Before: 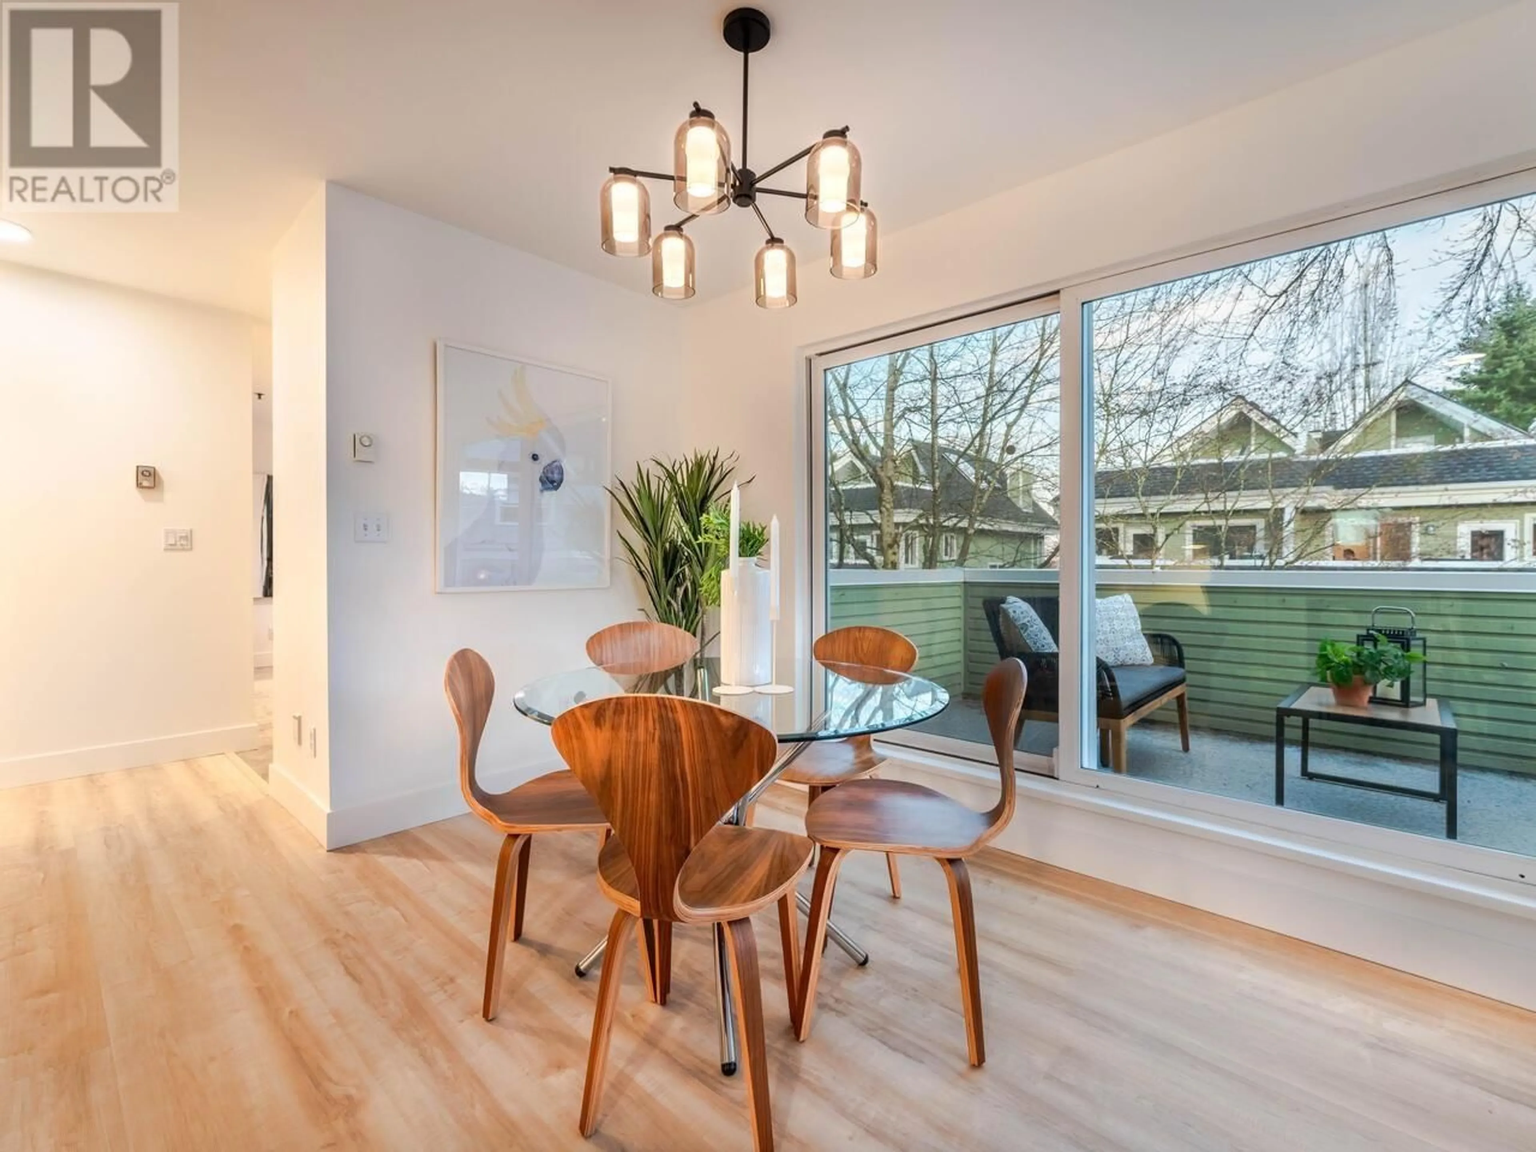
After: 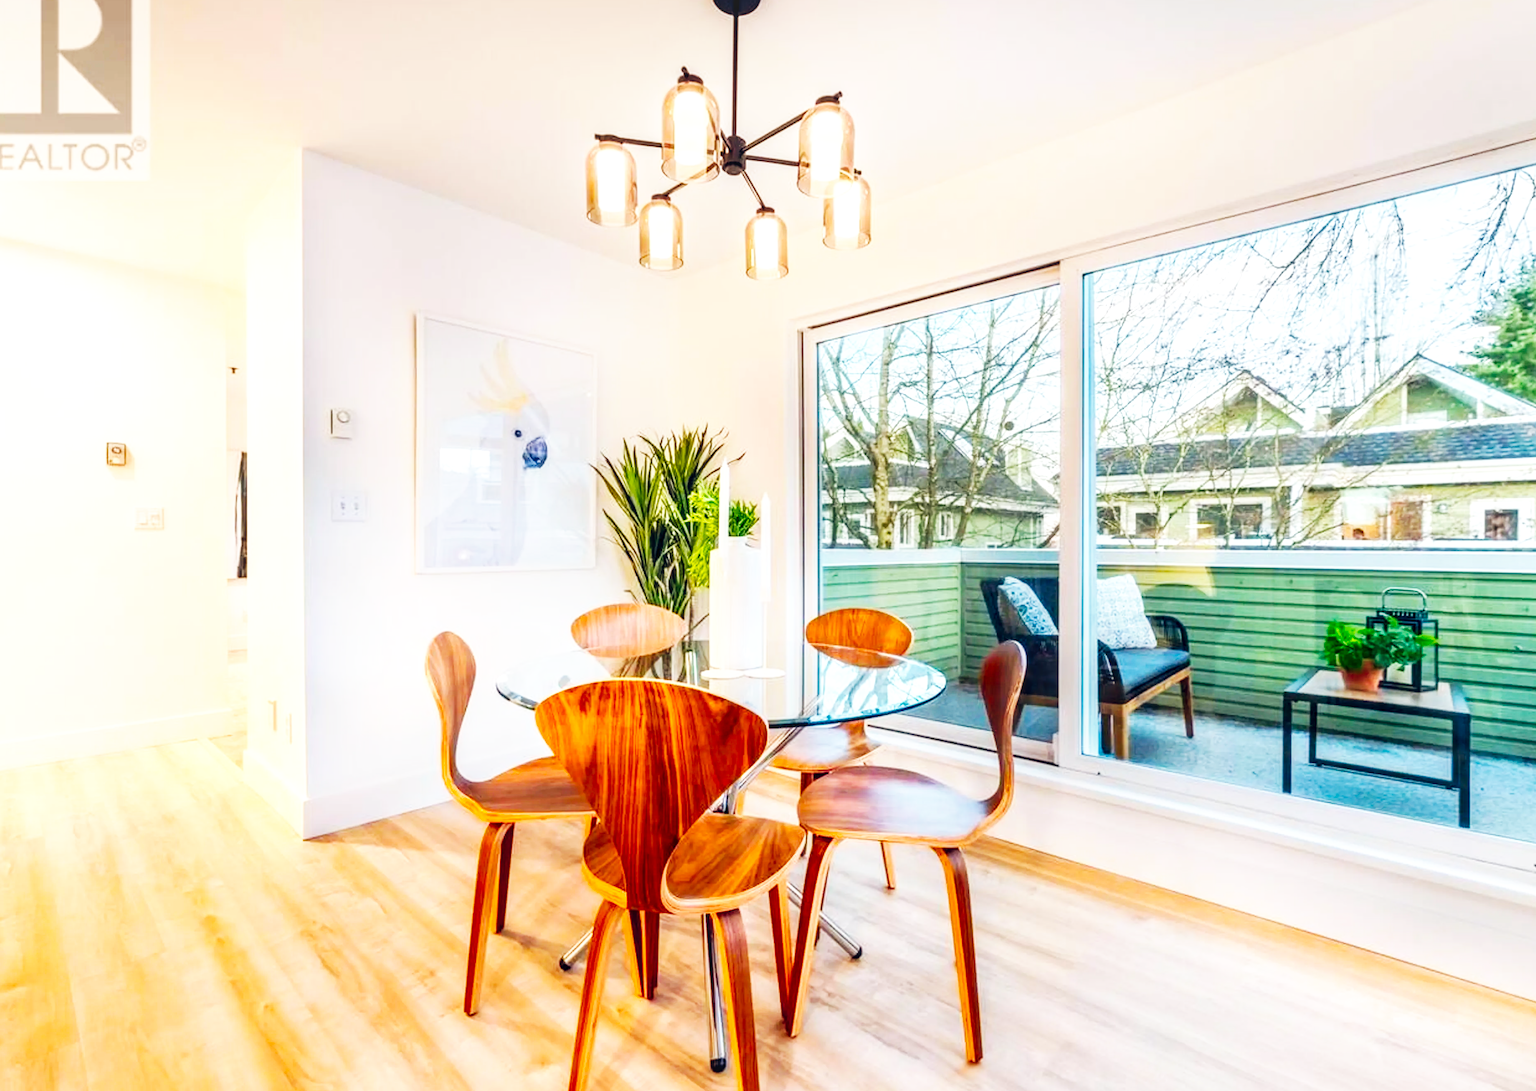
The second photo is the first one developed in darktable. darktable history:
local contrast: on, module defaults
color balance rgb: global offset › chroma 0.104%, global offset › hue 253.22°, perceptual saturation grading › global saturation 30.497%, global vibrance 24.853%
base curve: curves: ch0 [(0, 0) (0.007, 0.004) (0.027, 0.03) (0.046, 0.07) (0.207, 0.54) (0.442, 0.872) (0.673, 0.972) (1, 1)], preserve colors none
crop: left 2.196%, top 3.297%, right 0.938%, bottom 4.958%
